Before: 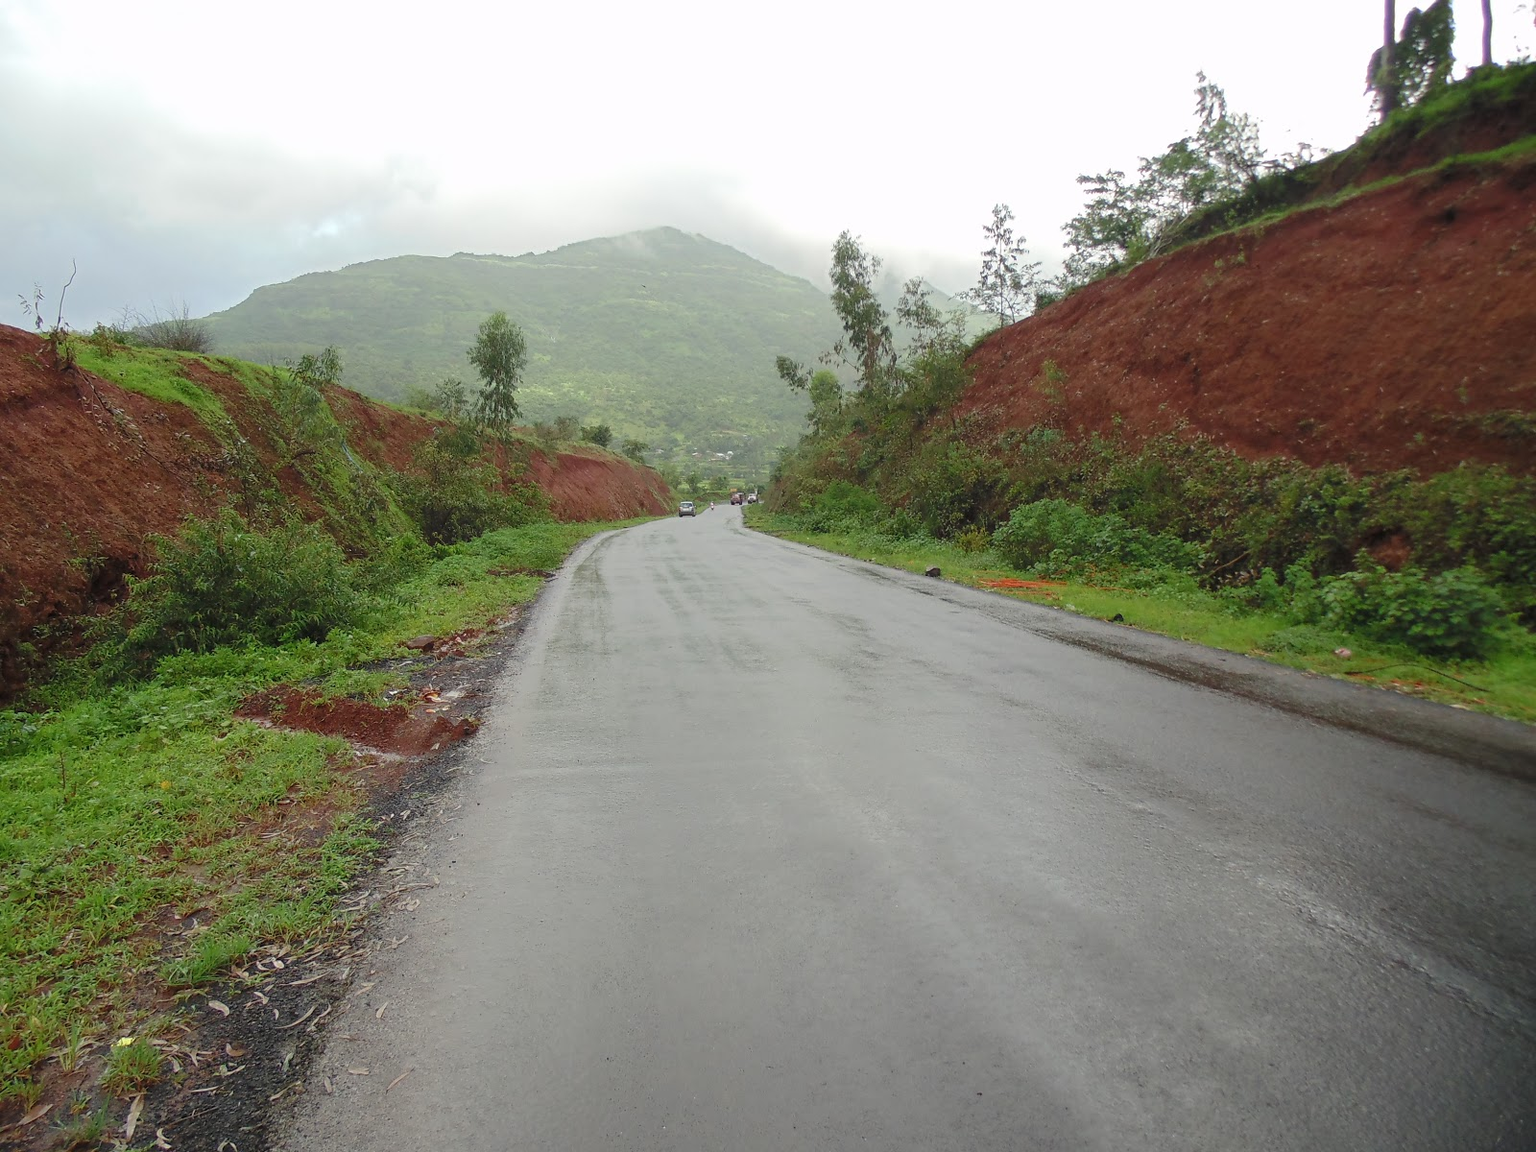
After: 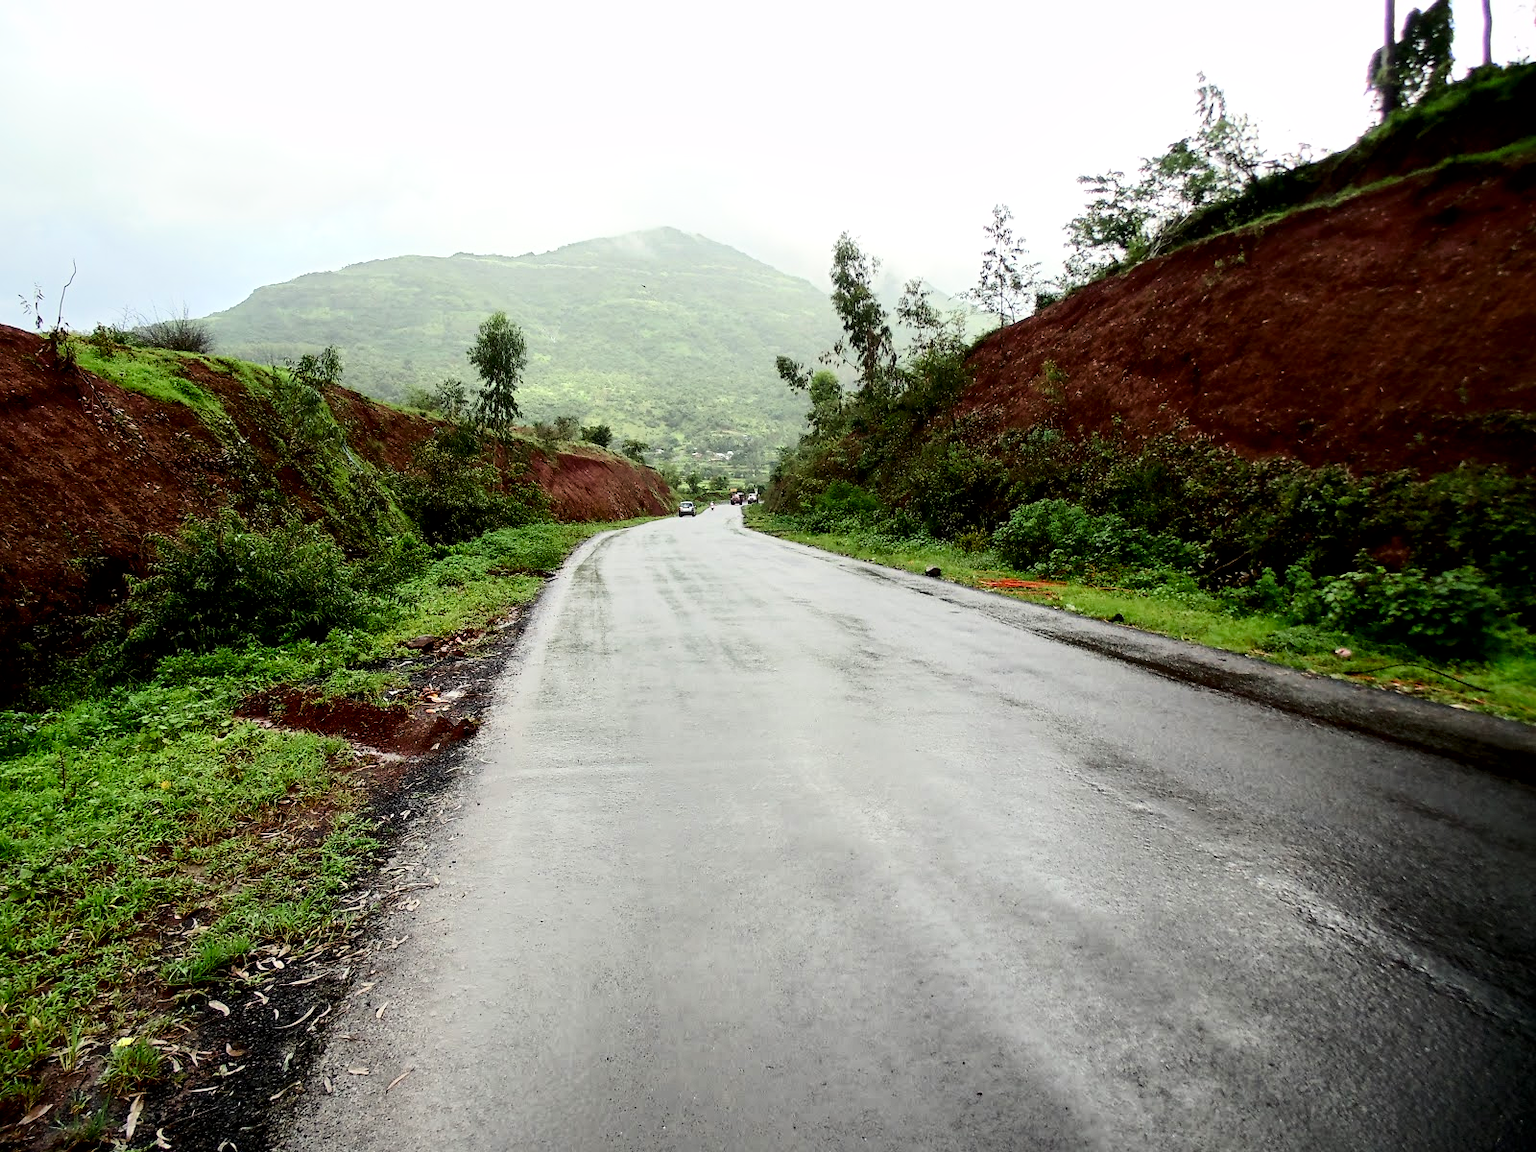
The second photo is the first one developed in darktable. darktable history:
contrast brightness saturation: contrast 0.214, brightness -0.102, saturation 0.212
local contrast: mode bilateral grid, contrast 20, coarseness 50, detail 141%, midtone range 0.2
exposure: black level correction 0.001, exposure 0.192 EV, compensate highlight preservation false
filmic rgb: black relative exposure -5.3 EV, white relative exposure 2.85 EV, dynamic range scaling -38.04%, hardness 3.99, contrast 1.596, highlights saturation mix -0.741%, iterations of high-quality reconstruction 0
